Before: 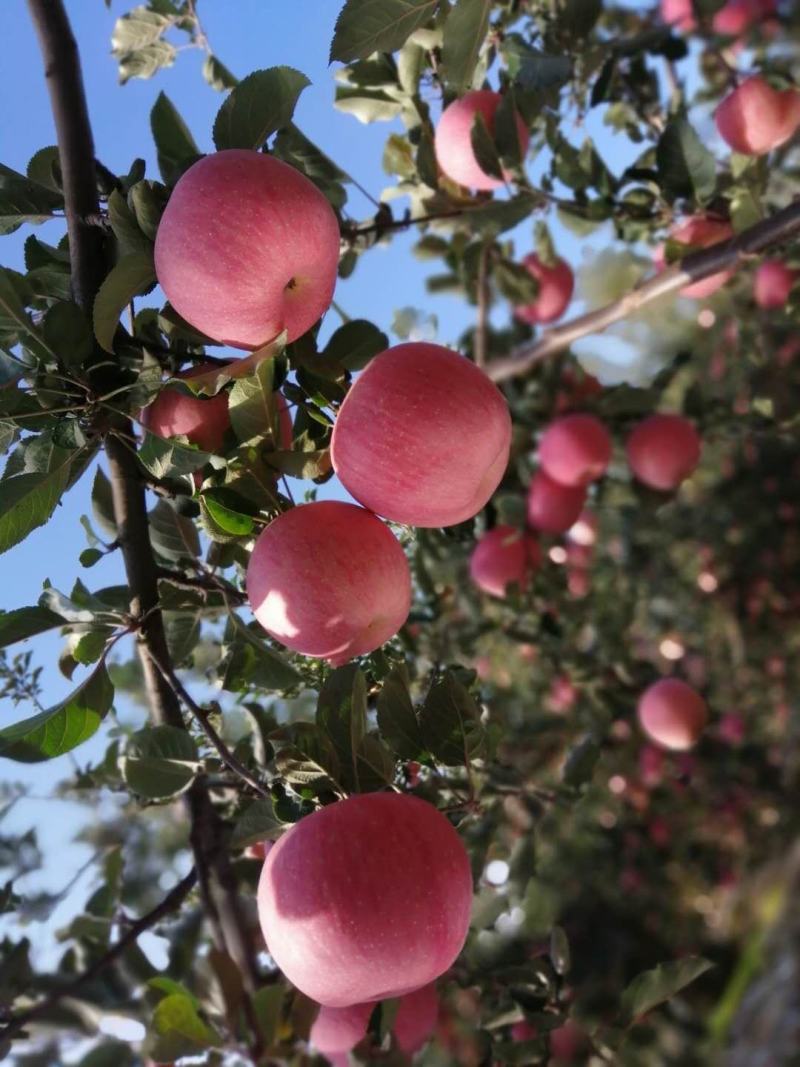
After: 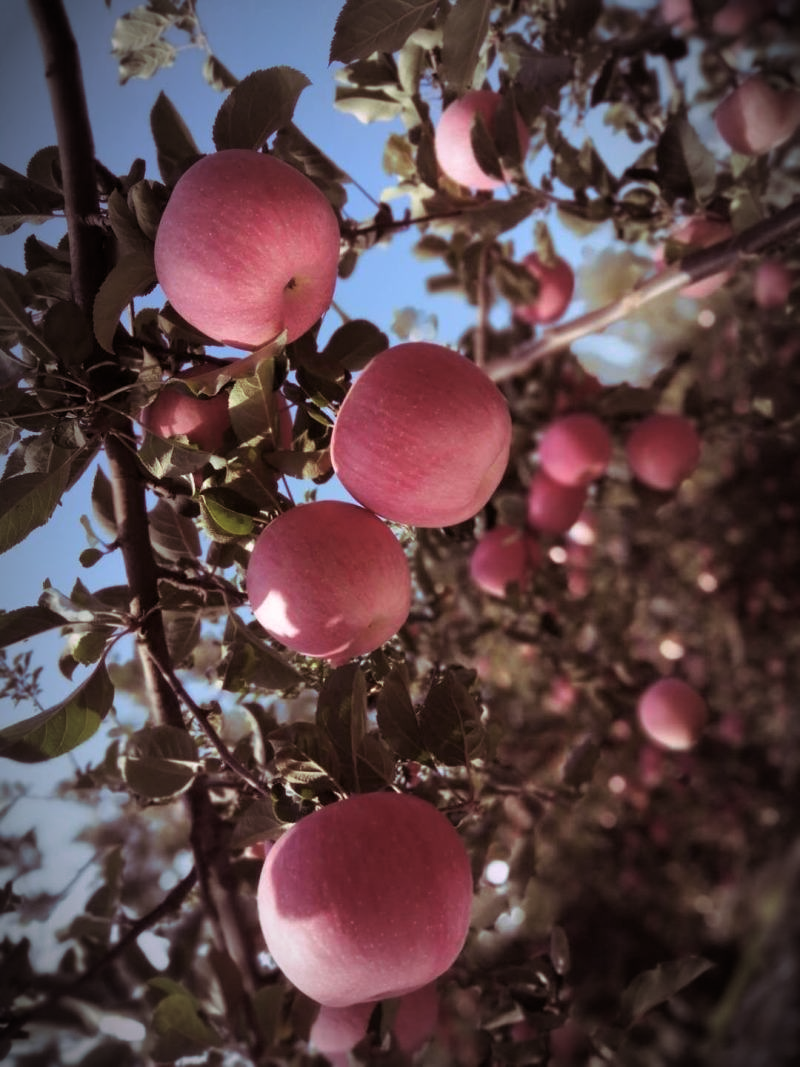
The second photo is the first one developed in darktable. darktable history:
vignetting: fall-off start 67.5%, fall-off radius 67.23%, brightness -0.813, automatic ratio true
split-toning: highlights › hue 298.8°, highlights › saturation 0.73, compress 41.76%
